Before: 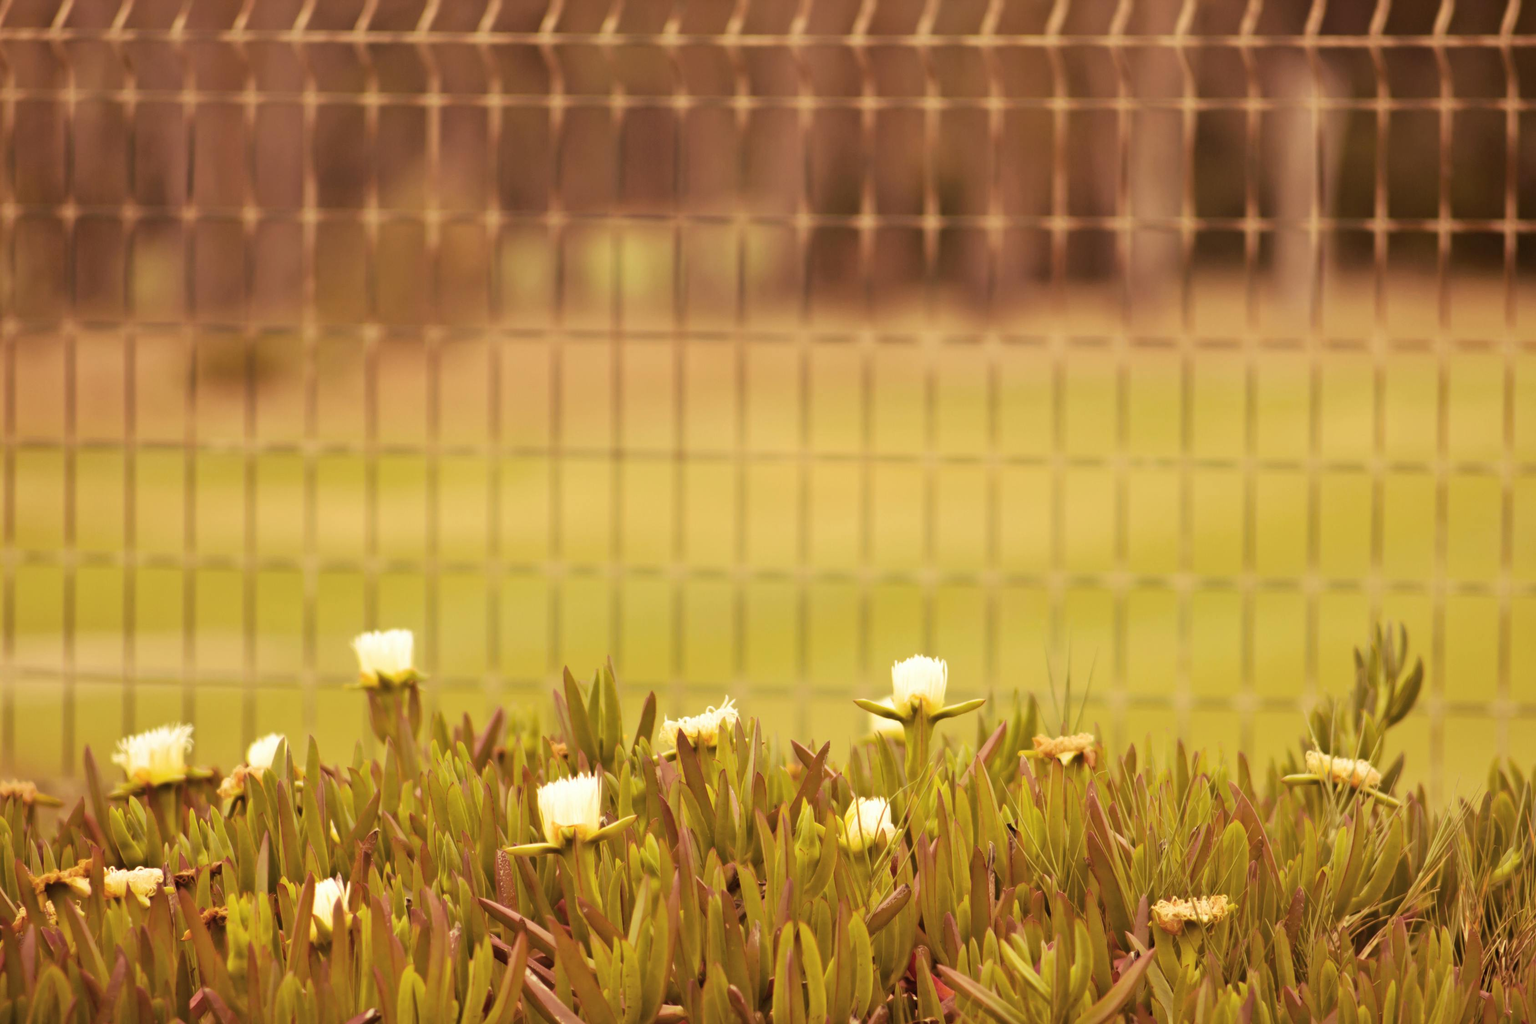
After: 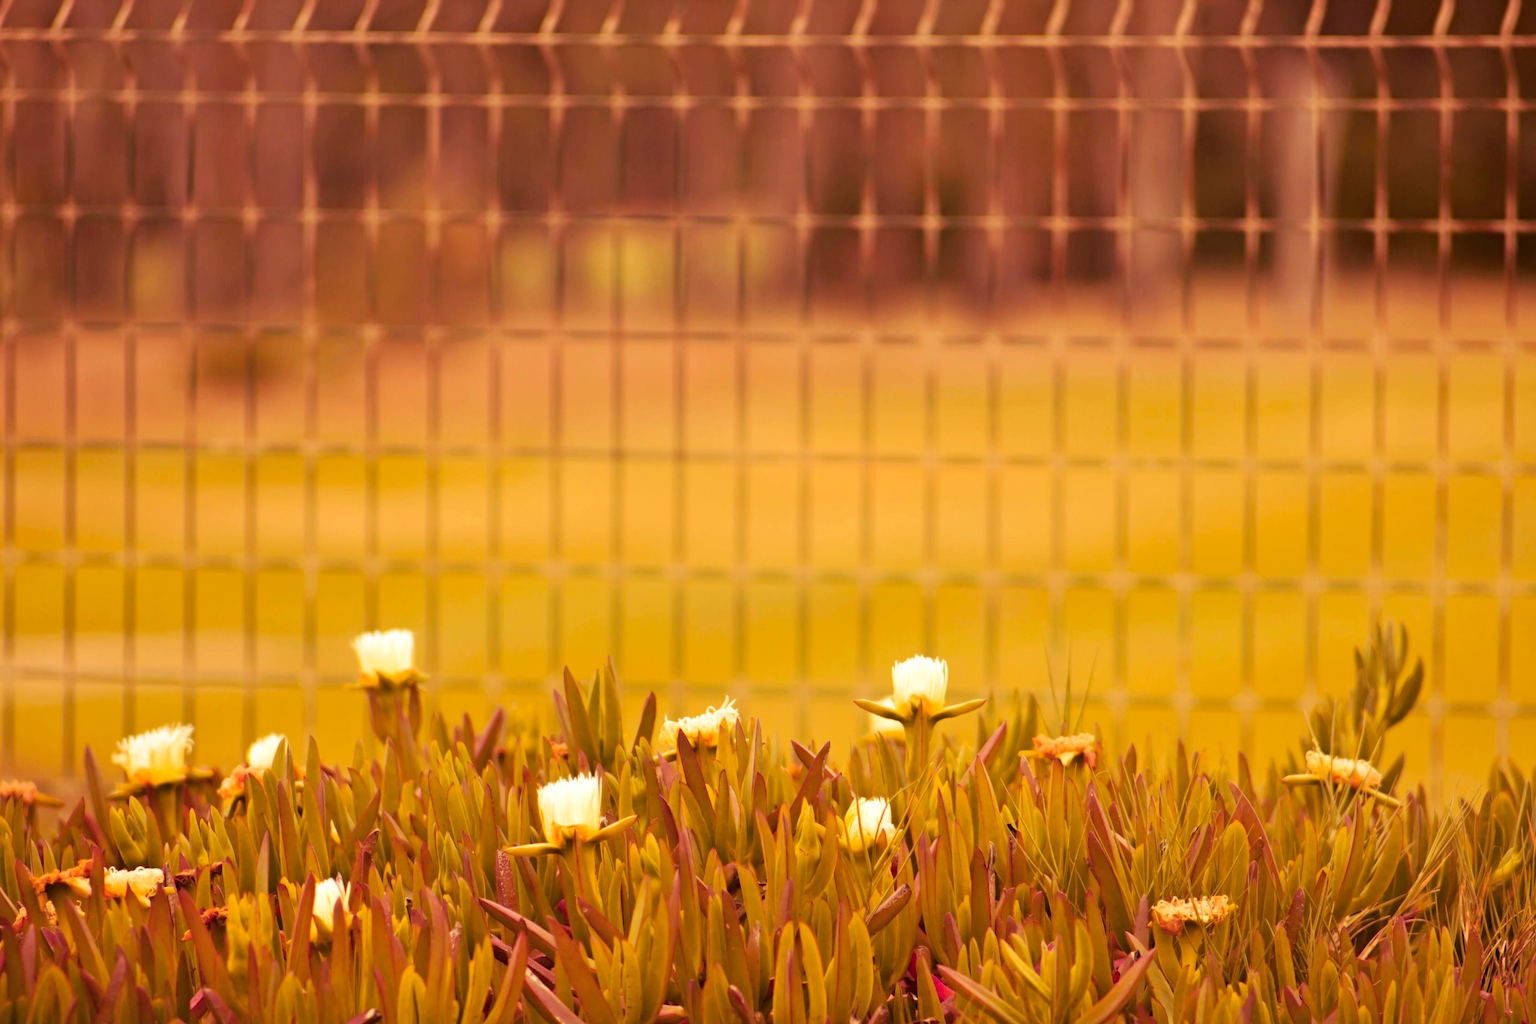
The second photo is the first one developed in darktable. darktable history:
haze removal: compatibility mode true, adaptive false
color zones: curves: ch1 [(0.24, 0.629) (0.75, 0.5)]; ch2 [(0.255, 0.454) (0.745, 0.491)]
